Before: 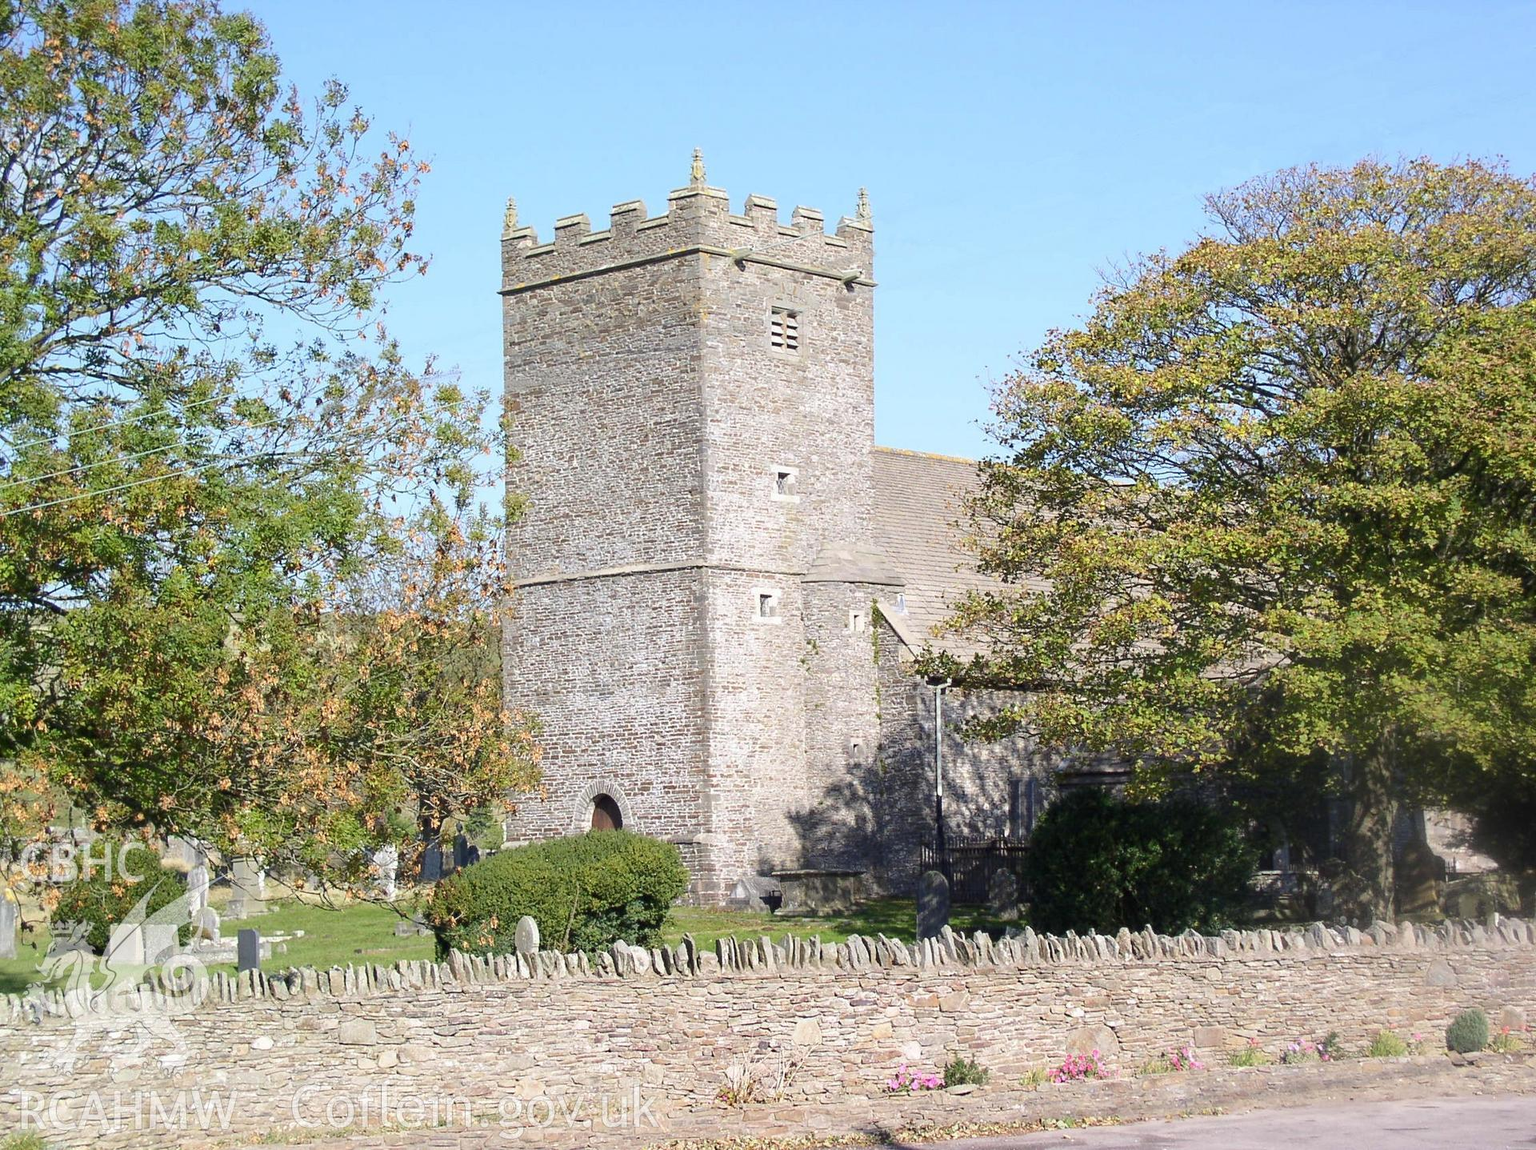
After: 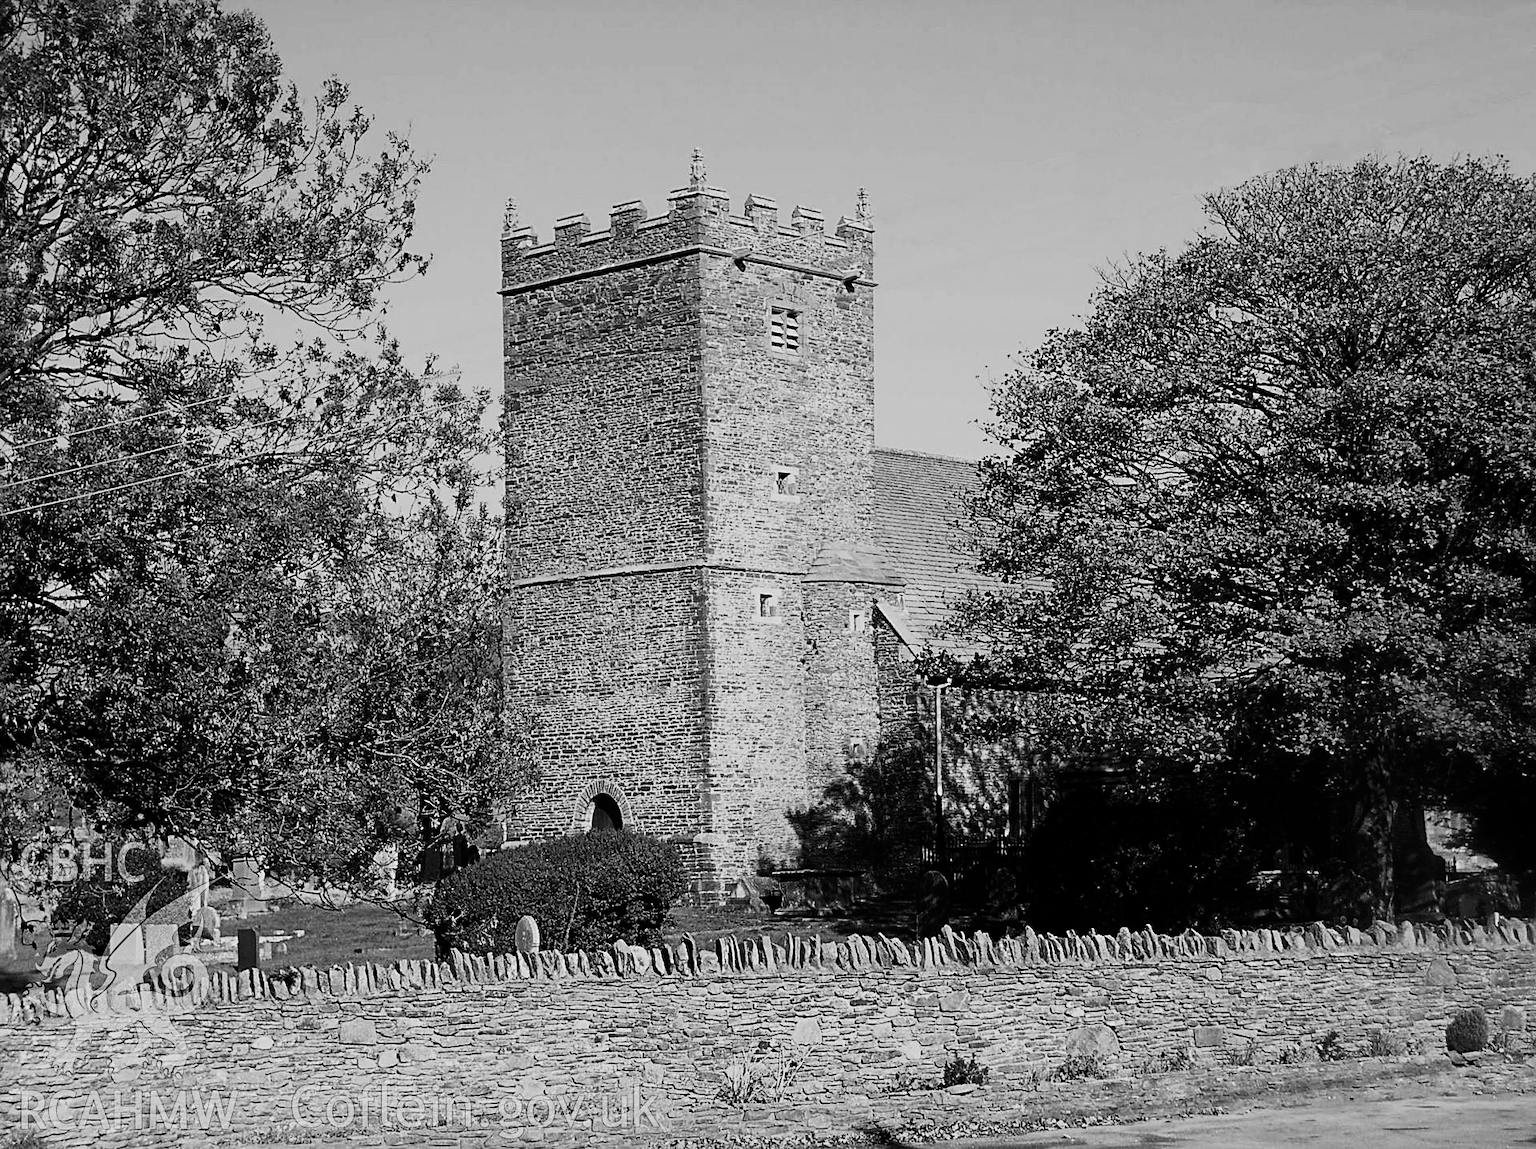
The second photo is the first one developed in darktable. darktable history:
contrast brightness saturation: contrast 0.02, brightness -1, saturation -1
sharpen: radius 2.767
base curve: curves: ch0 [(0, 0) (0.088, 0.125) (0.176, 0.251) (0.354, 0.501) (0.613, 0.749) (1, 0.877)], preserve colors none
